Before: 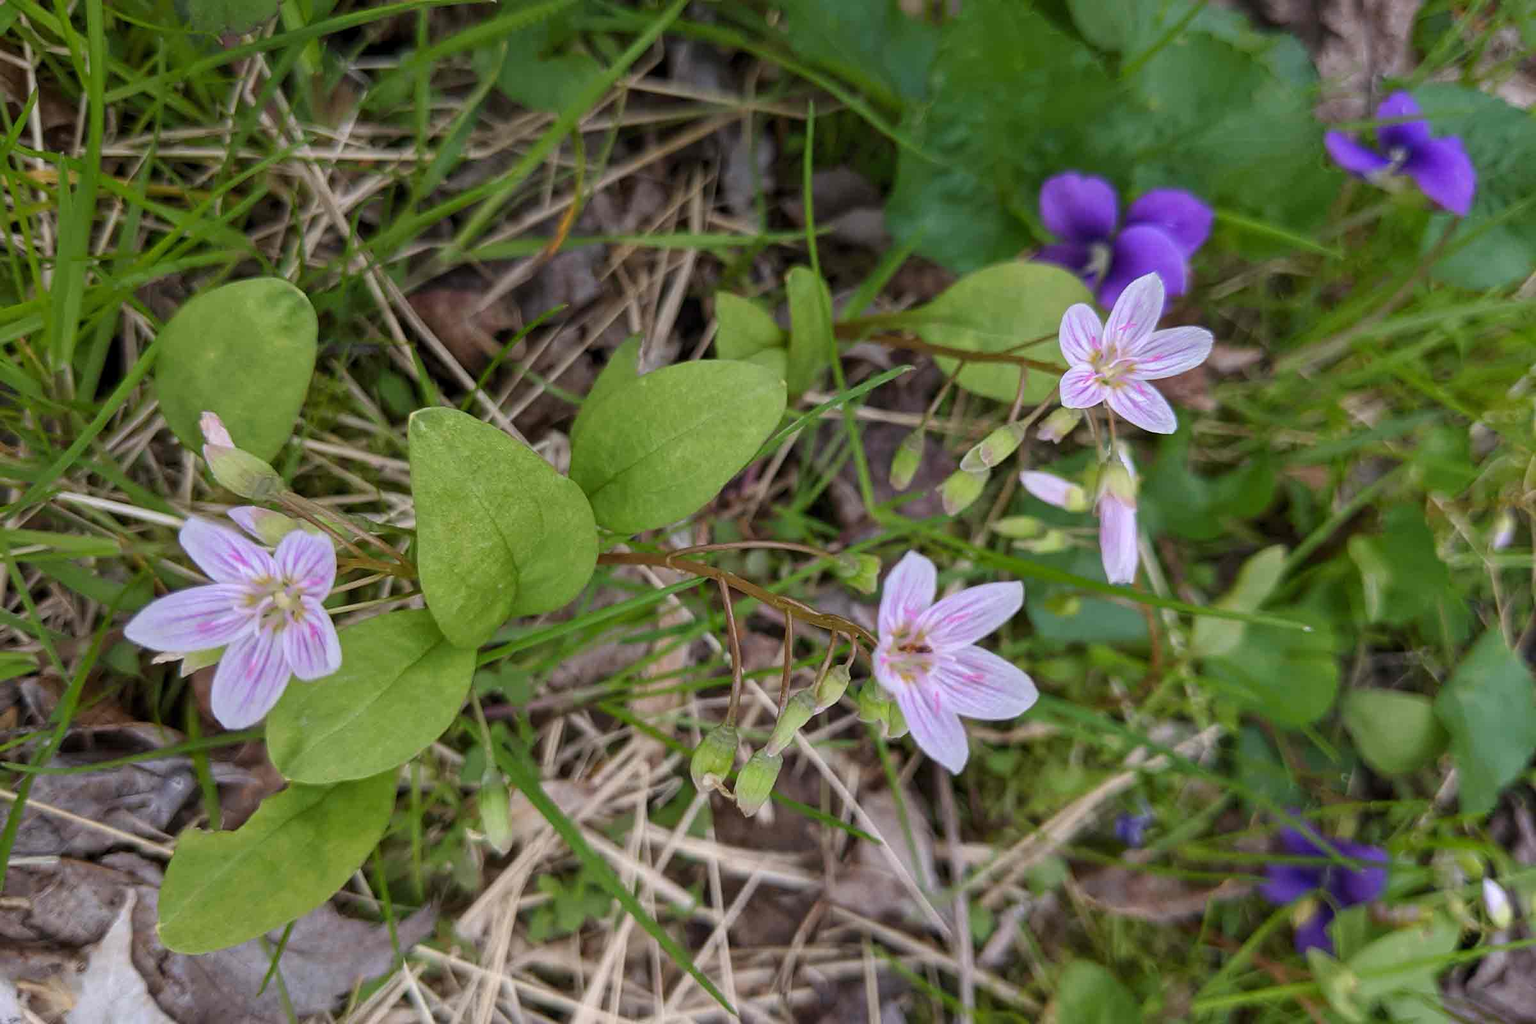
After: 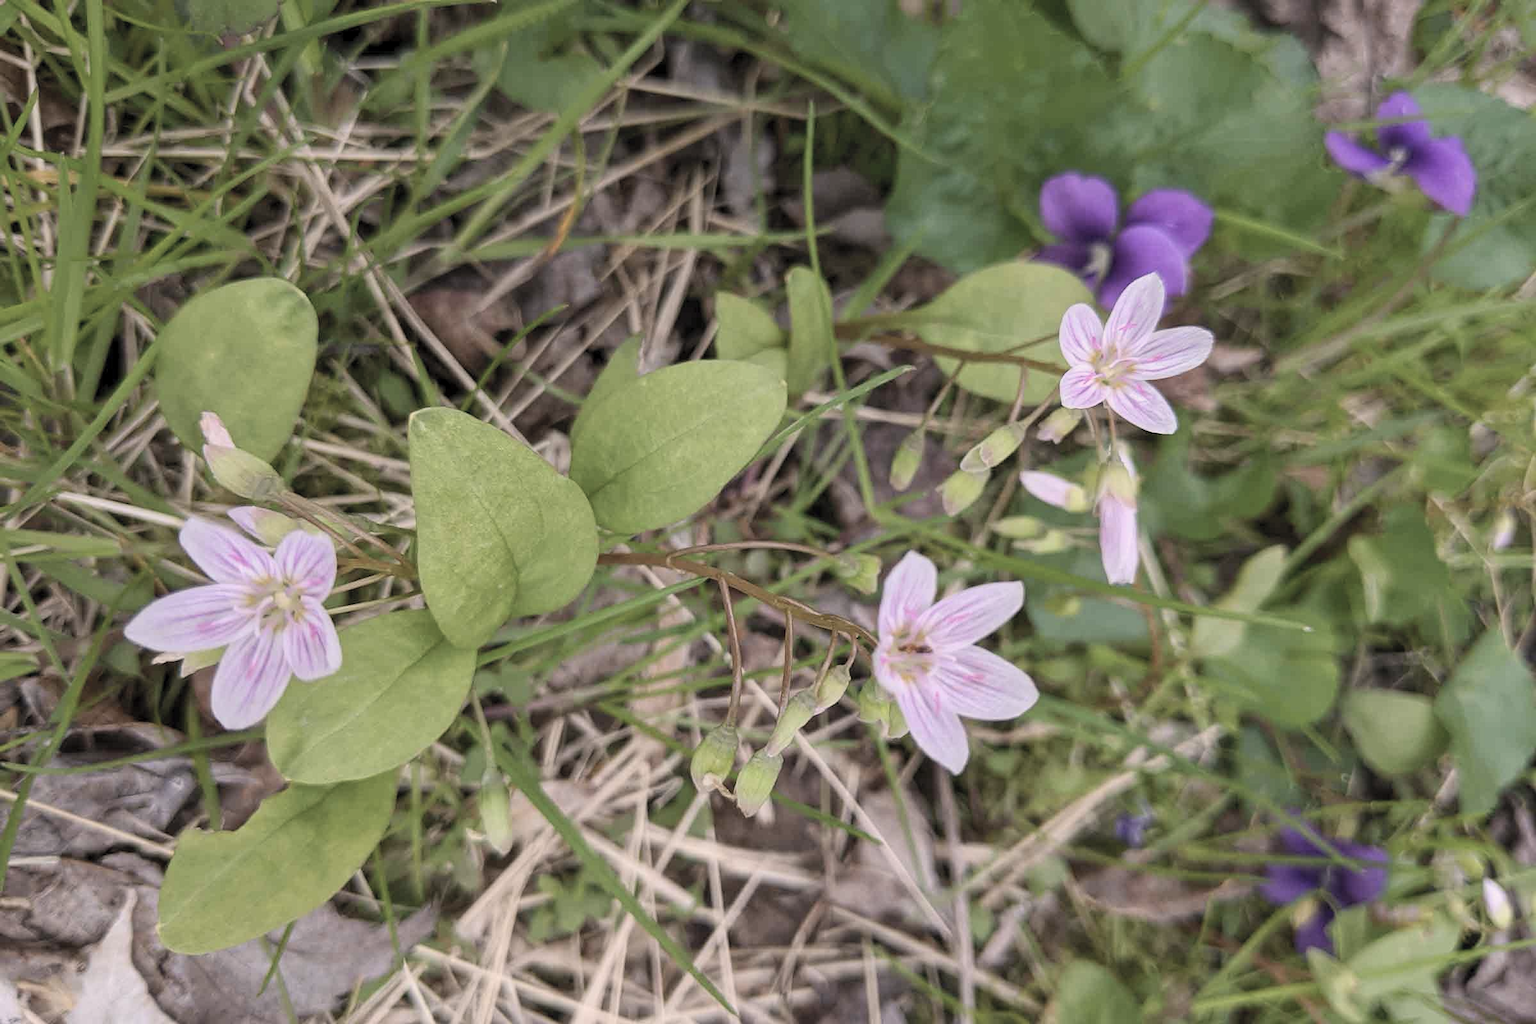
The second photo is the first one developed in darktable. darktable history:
color correction: highlights a* 5.54, highlights b* 5.21, saturation 0.654
exposure: exposure -0.157 EV, compensate highlight preservation false
contrast brightness saturation: contrast 0.143, brightness 0.208
